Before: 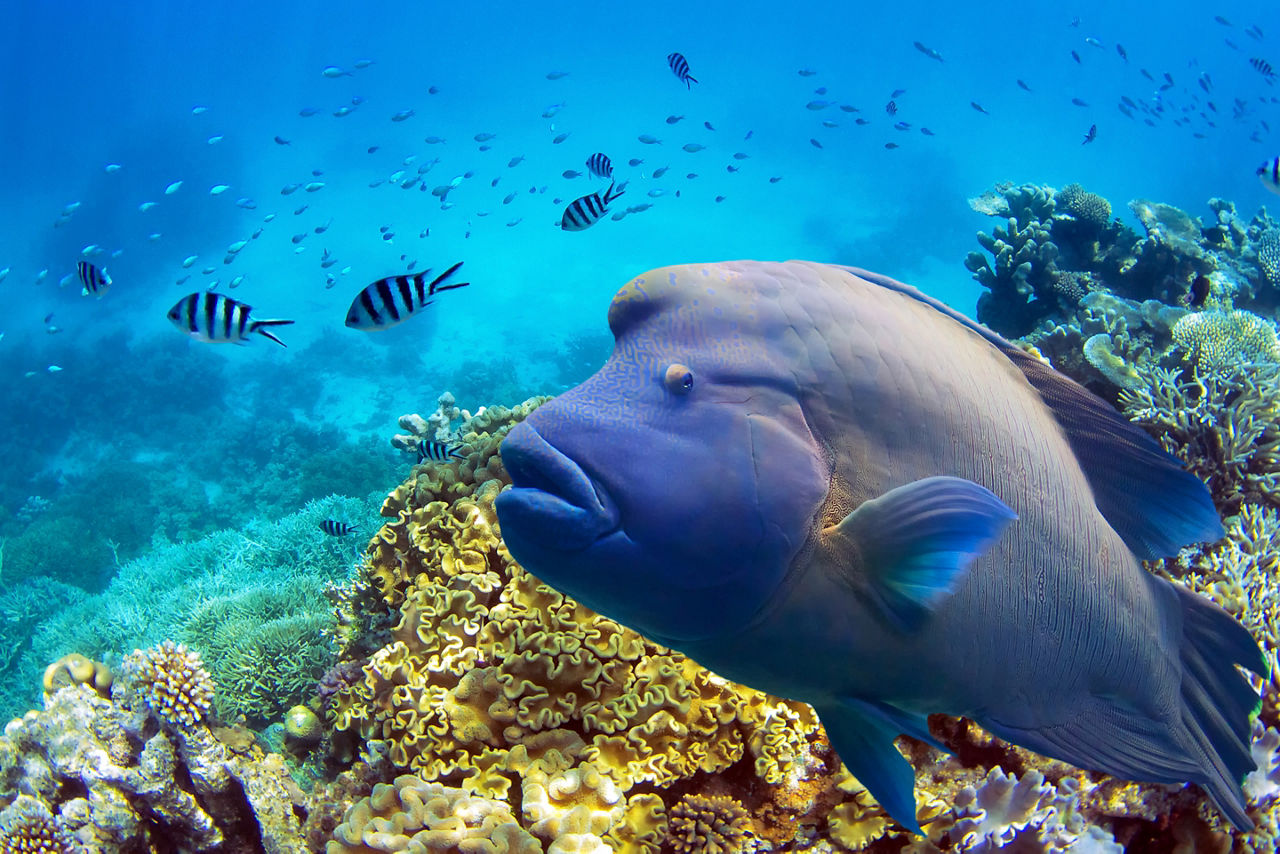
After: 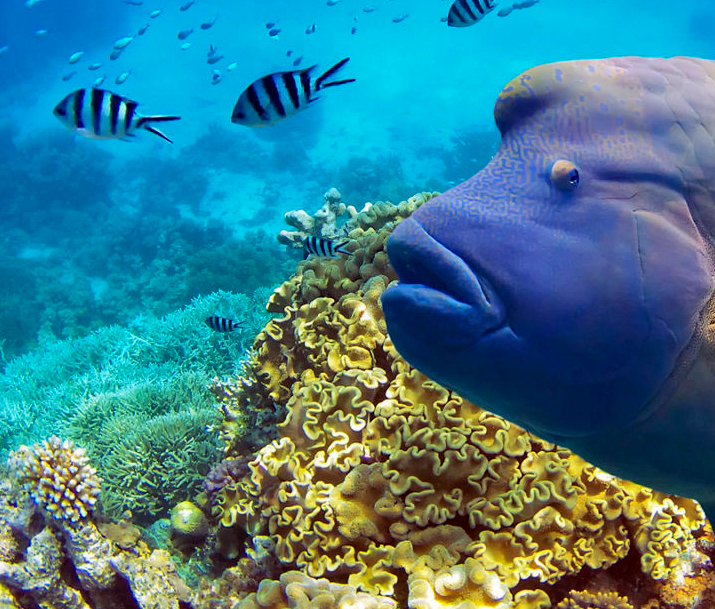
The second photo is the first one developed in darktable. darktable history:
crop: left 8.972%, top 23.903%, right 35.143%, bottom 4.712%
shadows and highlights: shadows 43.69, white point adjustment -1.65, shadows color adjustment 97.66%, soften with gaussian
haze removal: adaptive false
